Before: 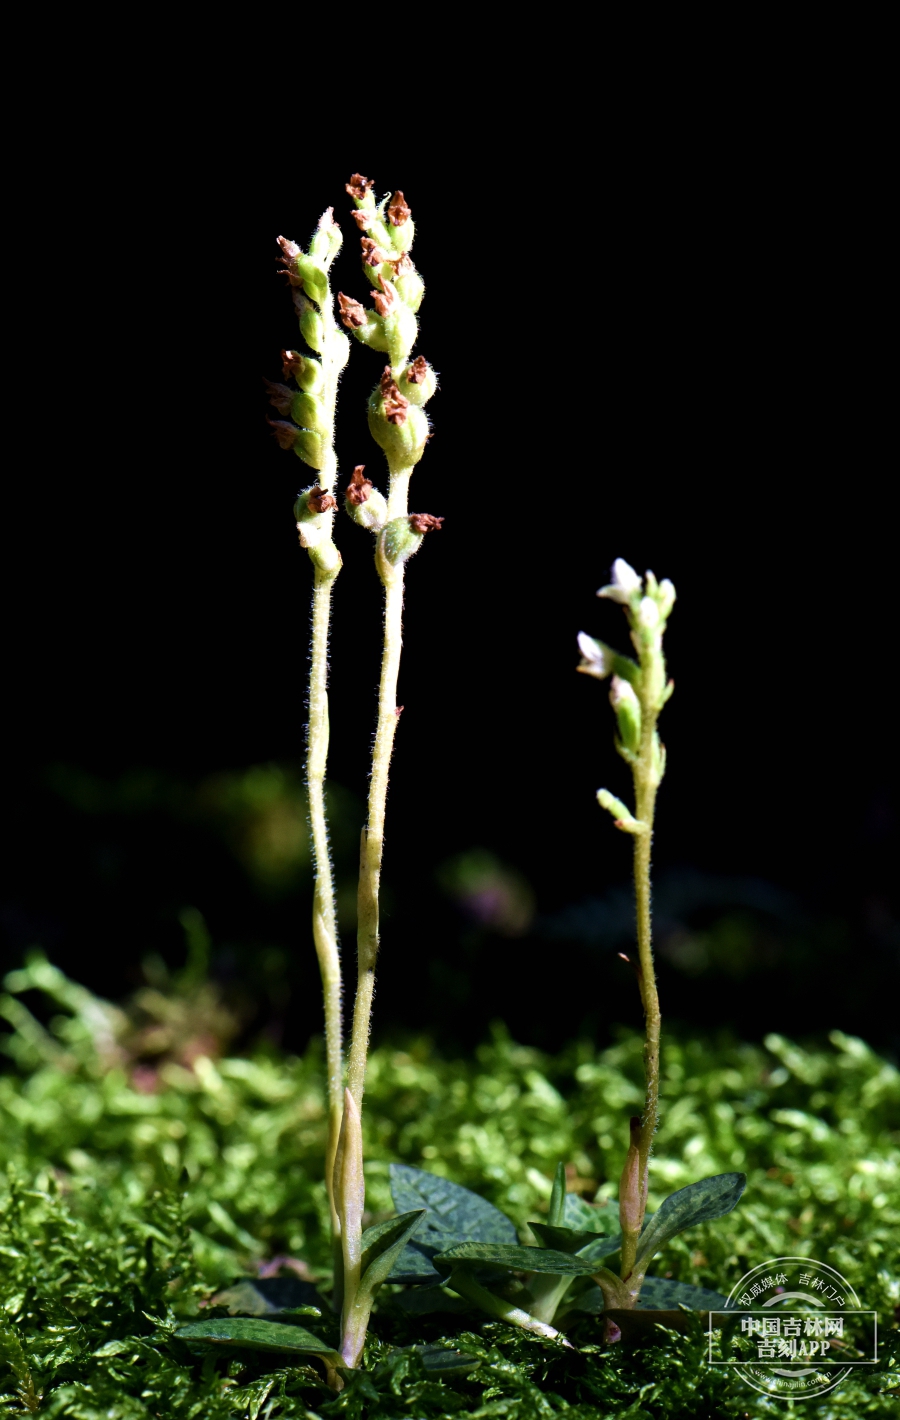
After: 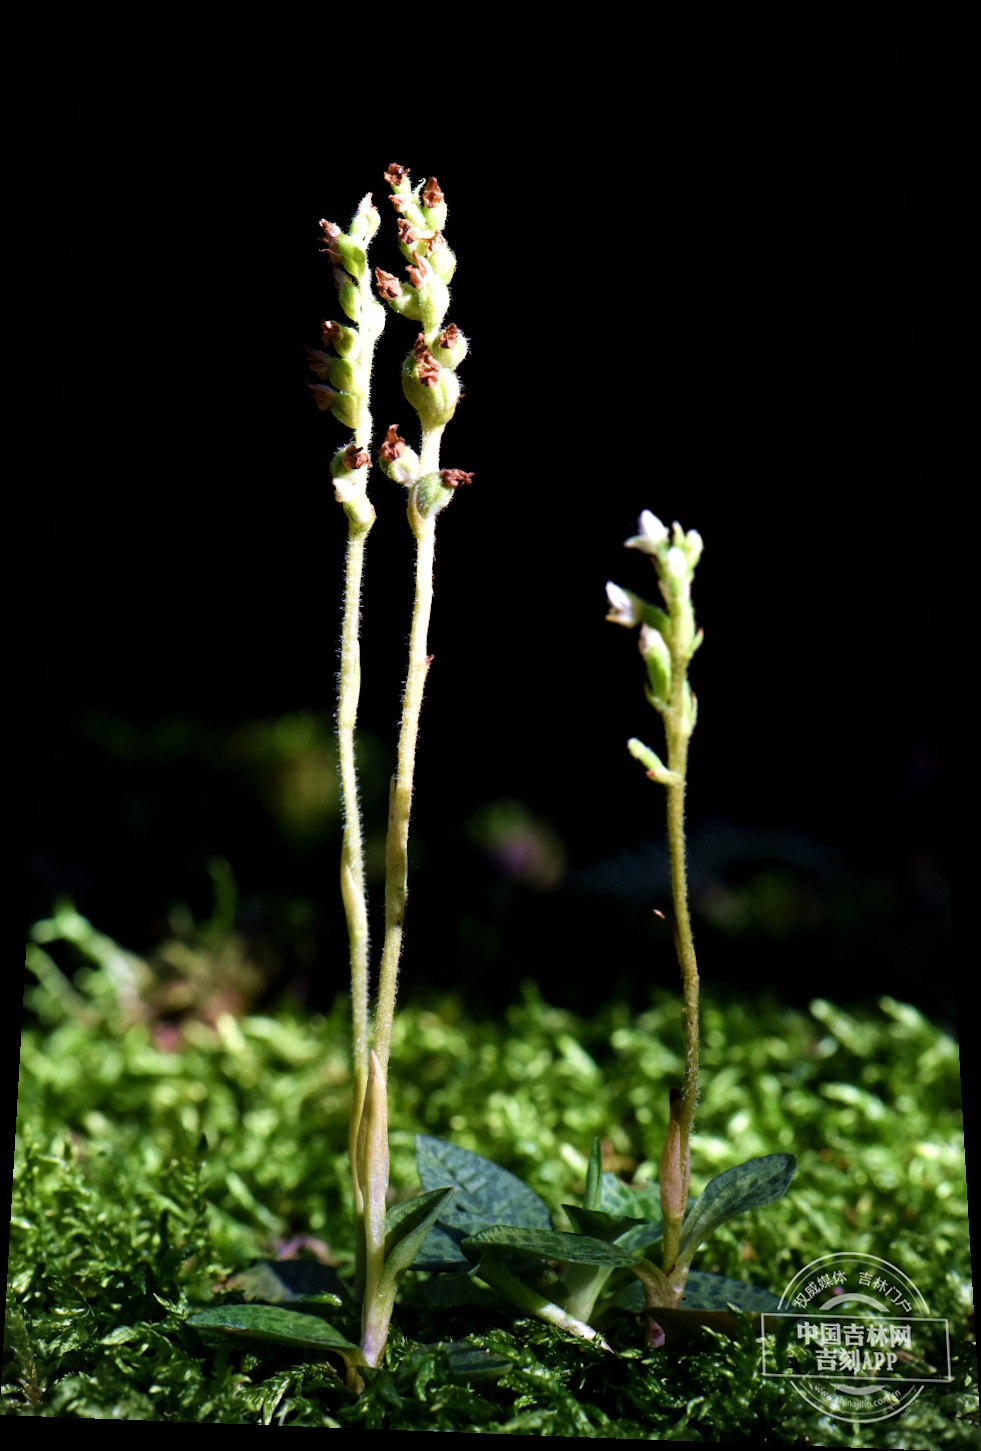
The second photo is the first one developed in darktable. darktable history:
vignetting: fall-off start 92.6%, brightness -0.52, saturation -0.51, center (-0.012, 0)
rotate and perspective: rotation 0.128°, lens shift (vertical) -0.181, lens shift (horizontal) -0.044, shear 0.001, automatic cropping off
levels: levels [0, 0.498, 0.996]
